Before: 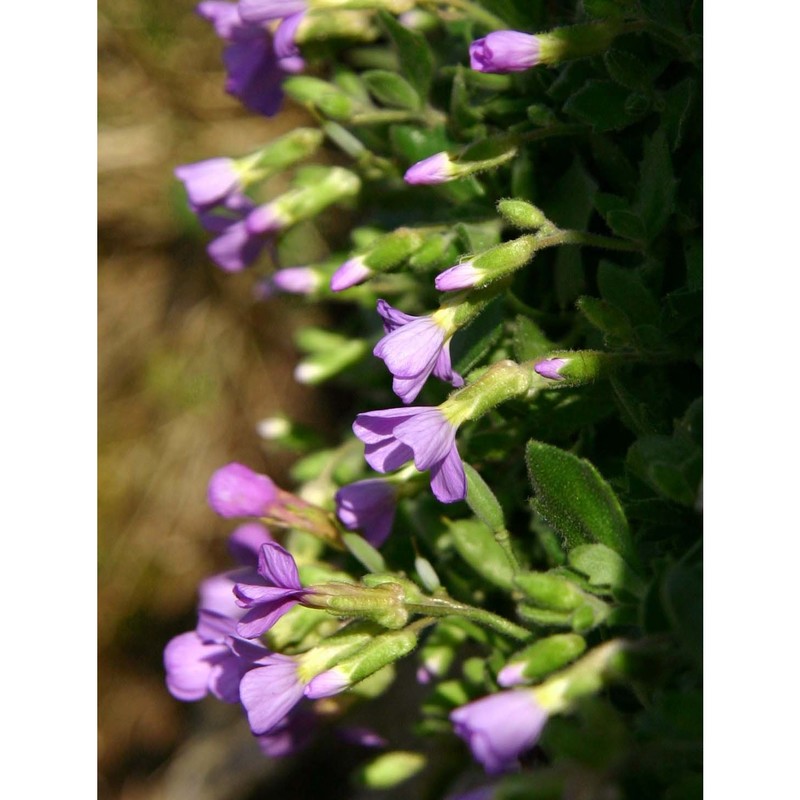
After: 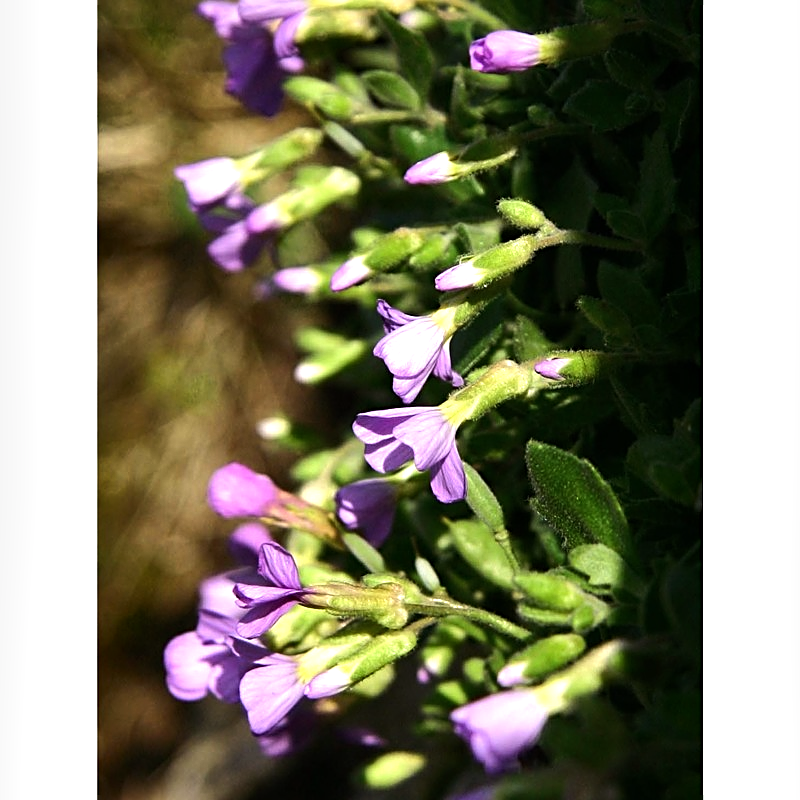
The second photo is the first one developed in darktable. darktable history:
tone equalizer: -8 EV -0.745 EV, -7 EV -0.704 EV, -6 EV -0.61 EV, -5 EV -0.411 EV, -3 EV 0.384 EV, -2 EV 0.6 EV, -1 EV 0.68 EV, +0 EV 0.776 EV, edges refinement/feathering 500, mask exposure compensation -1.57 EV, preserve details no
shadows and highlights: white point adjustment 0.058, shadows color adjustment 99.16%, highlights color adjustment 0.706%, soften with gaussian
sharpen: on, module defaults
